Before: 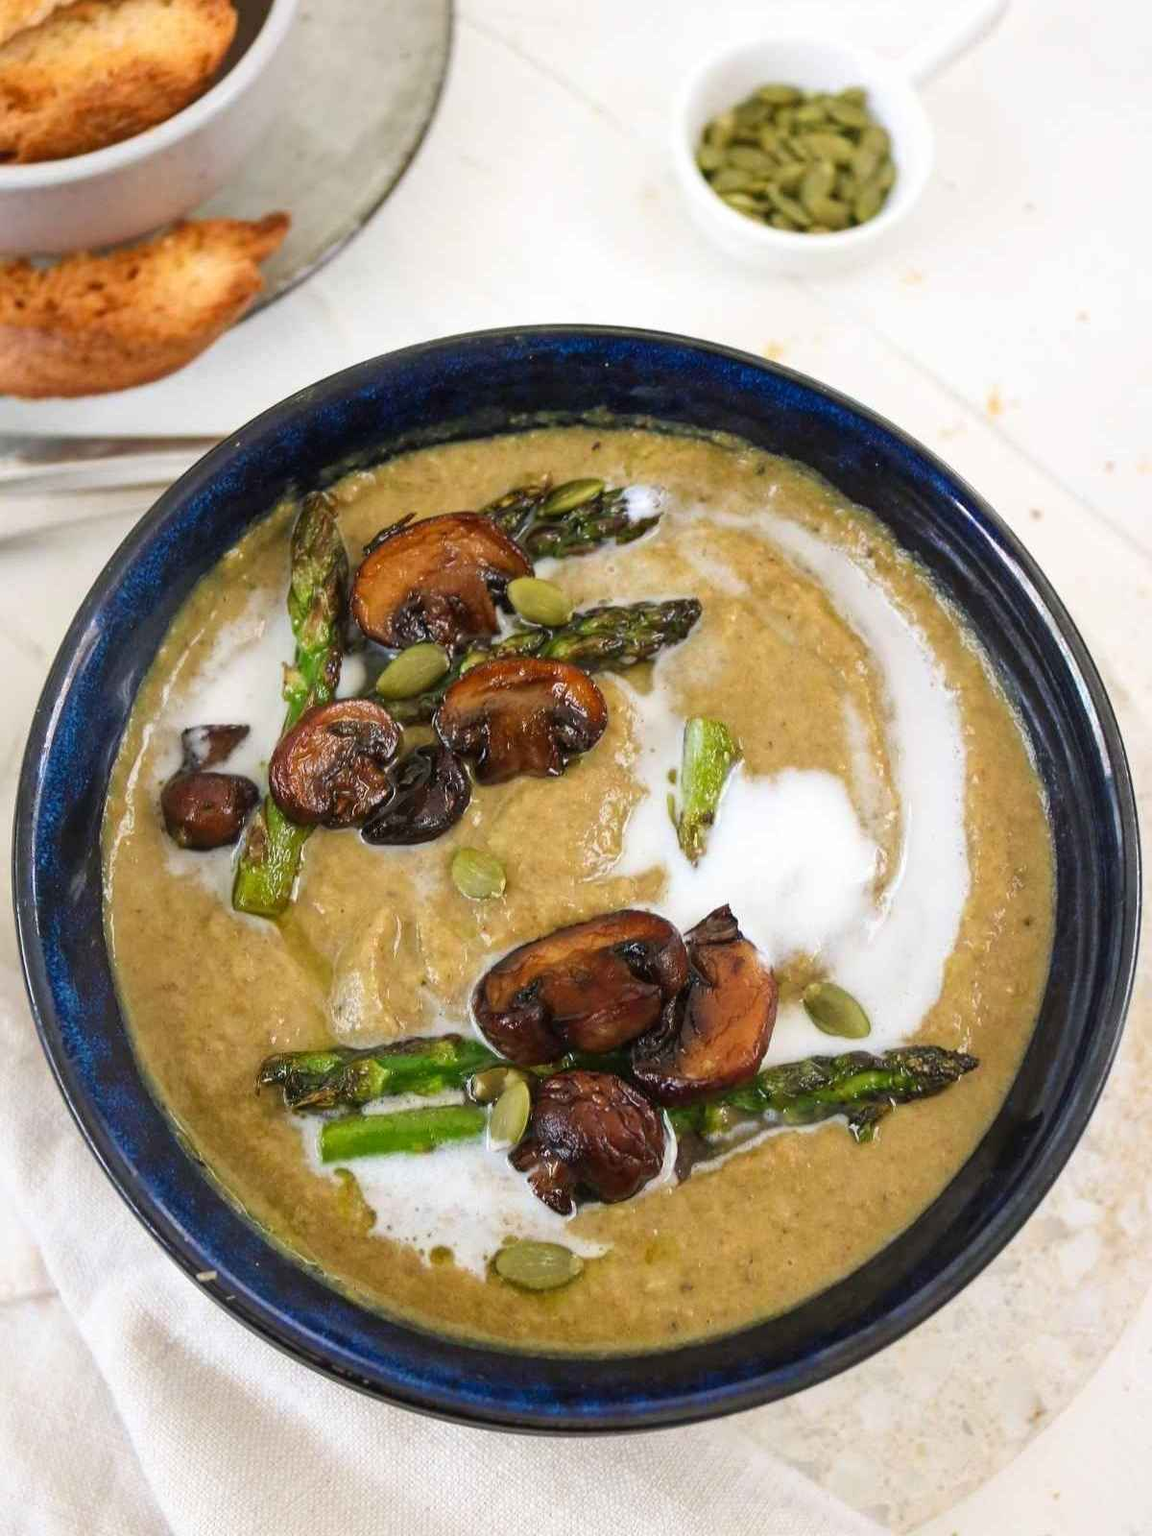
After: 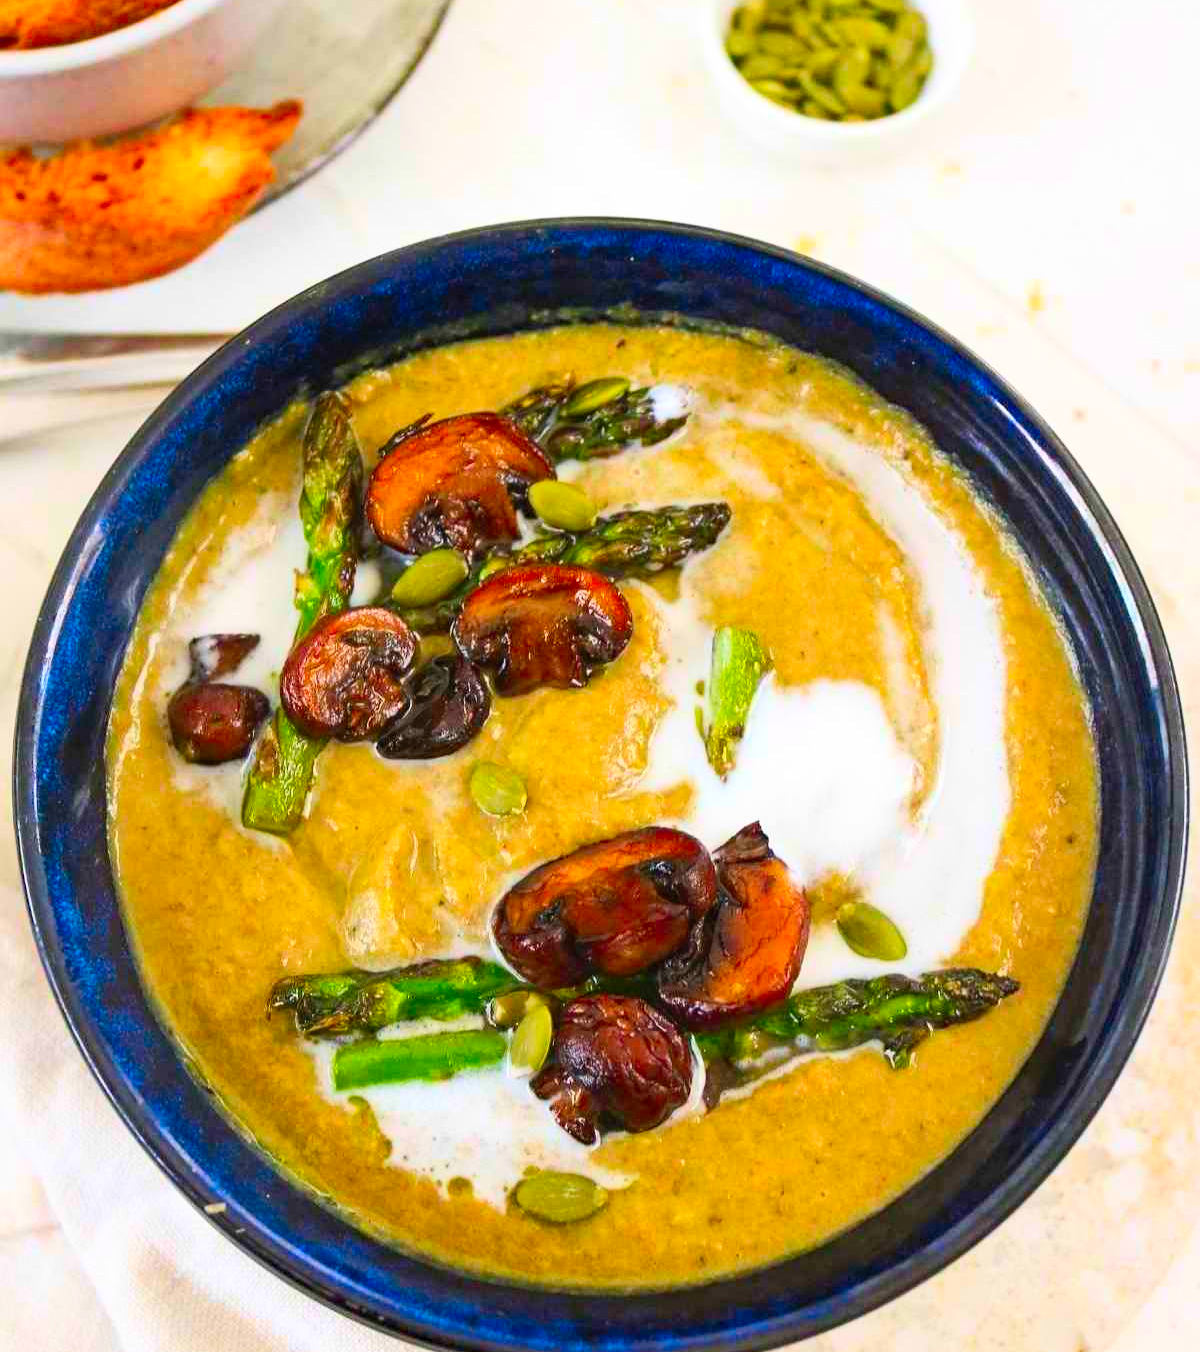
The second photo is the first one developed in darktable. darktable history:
haze removal: compatibility mode true, adaptive false
crop: top 7.615%, bottom 7.842%
contrast brightness saturation: contrast 0.203, brightness 0.191, saturation 0.807
